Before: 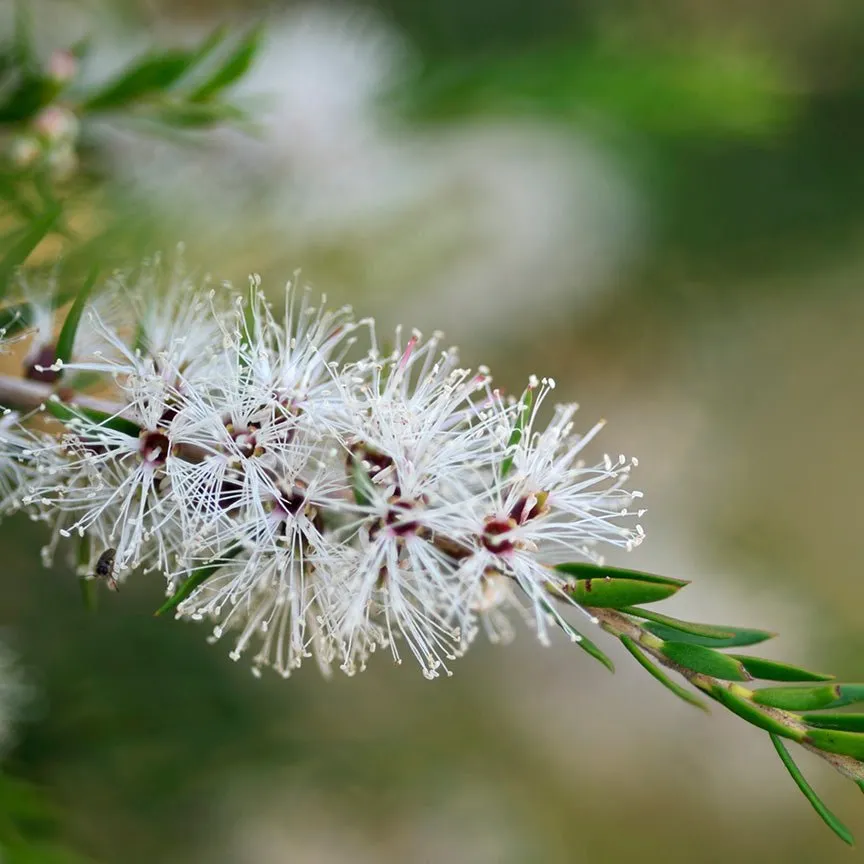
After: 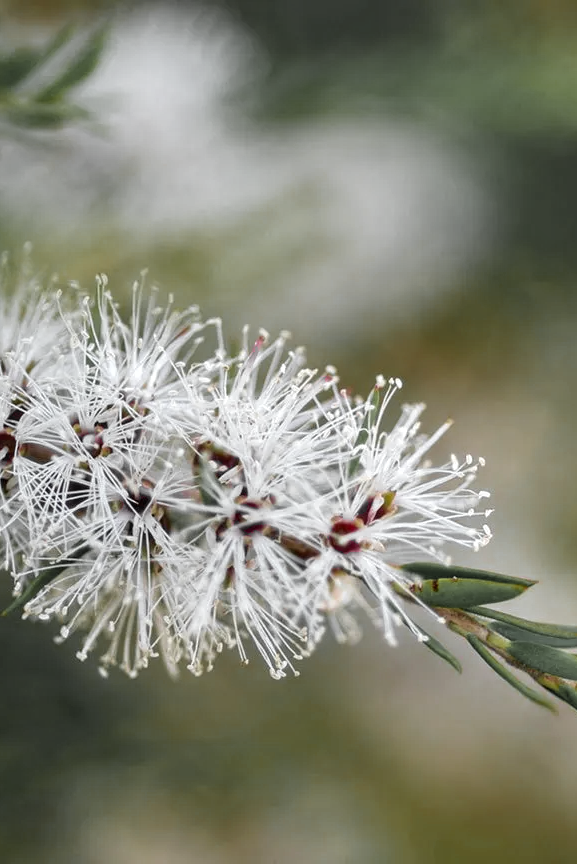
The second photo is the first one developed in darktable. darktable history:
local contrast: on, module defaults
color zones: curves: ch0 [(0.004, 0.388) (0.125, 0.392) (0.25, 0.404) (0.375, 0.5) (0.5, 0.5) (0.625, 0.5) (0.75, 0.5) (0.875, 0.5)]; ch1 [(0, 0.5) (0.125, 0.5) (0.25, 0.5) (0.375, 0.124) (0.524, 0.124) (0.645, 0.128) (0.789, 0.132) (0.914, 0.096) (0.998, 0.068)]
crop and rotate: left 17.732%, right 15.423%
